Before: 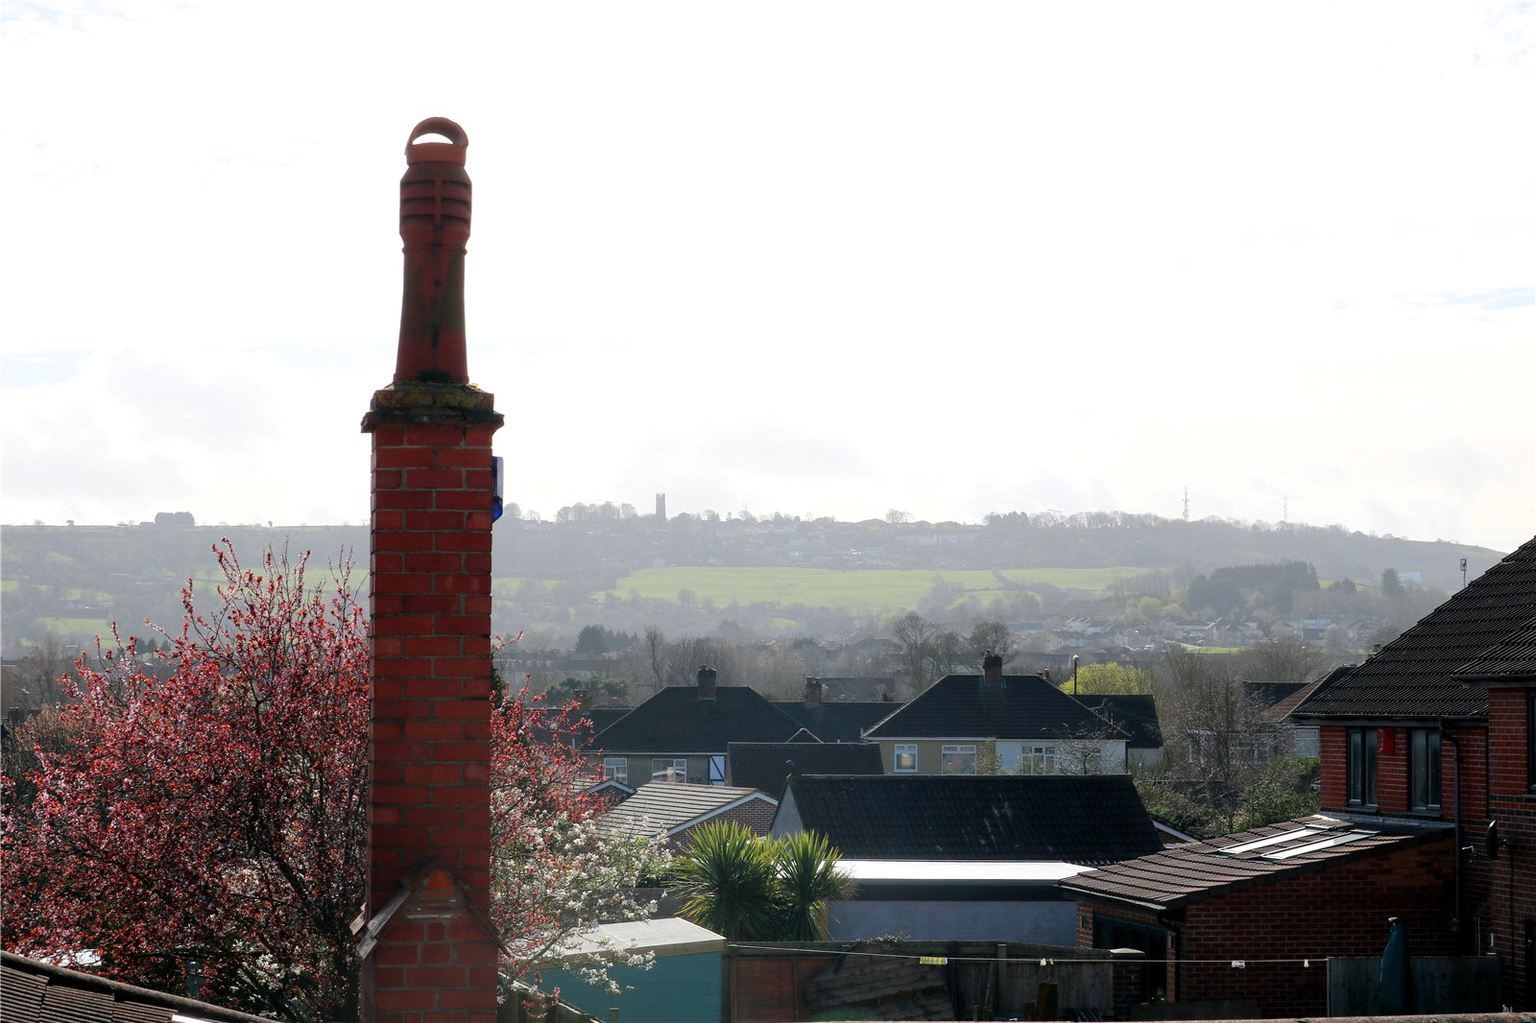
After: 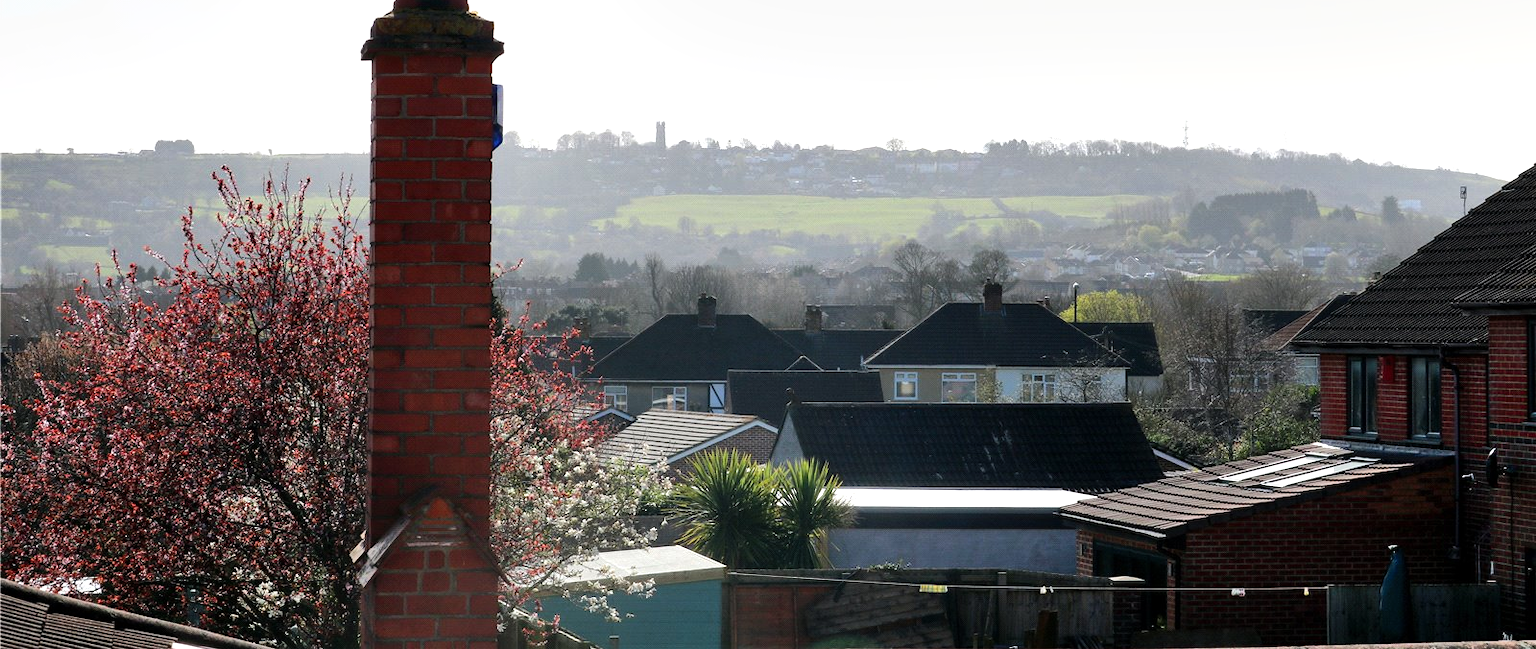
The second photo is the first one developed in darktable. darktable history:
crop and rotate: top 36.435%
tone equalizer: -8 EV -0.417 EV, -7 EV -0.389 EV, -6 EV -0.333 EV, -5 EV -0.222 EV, -3 EV 0.222 EV, -2 EV 0.333 EV, -1 EV 0.389 EV, +0 EV 0.417 EV, edges refinement/feathering 500, mask exposure compensation -1.57 EV, preserve details no
shadows and highlights: soften with gaussian
white balance: emerald 1
